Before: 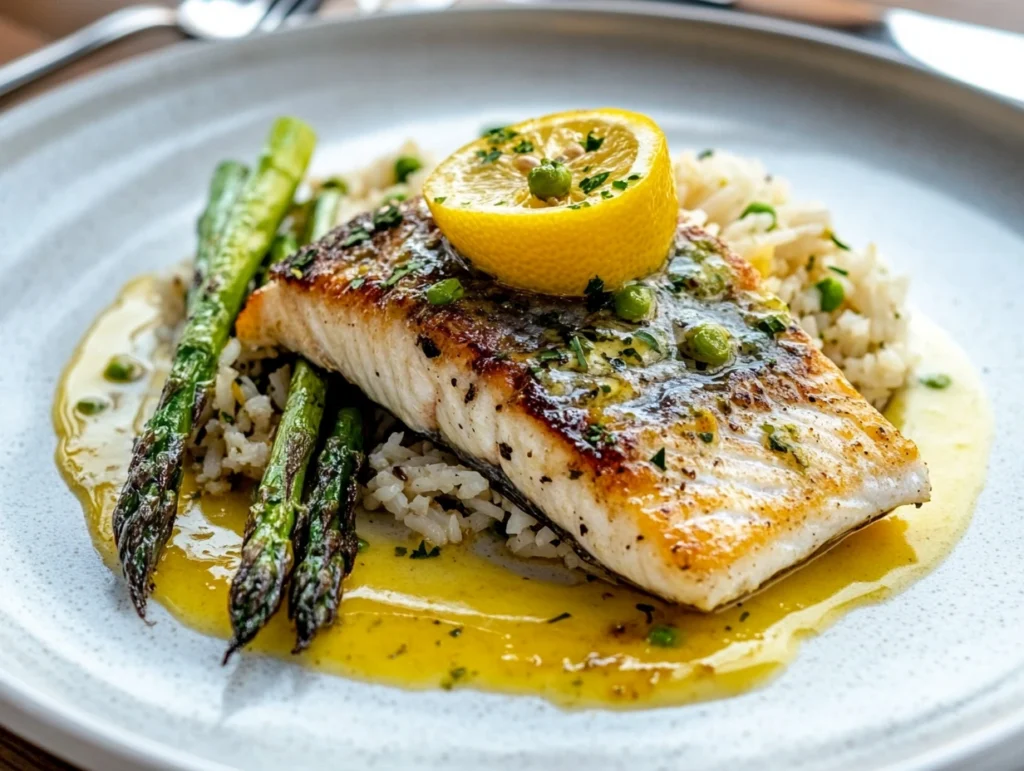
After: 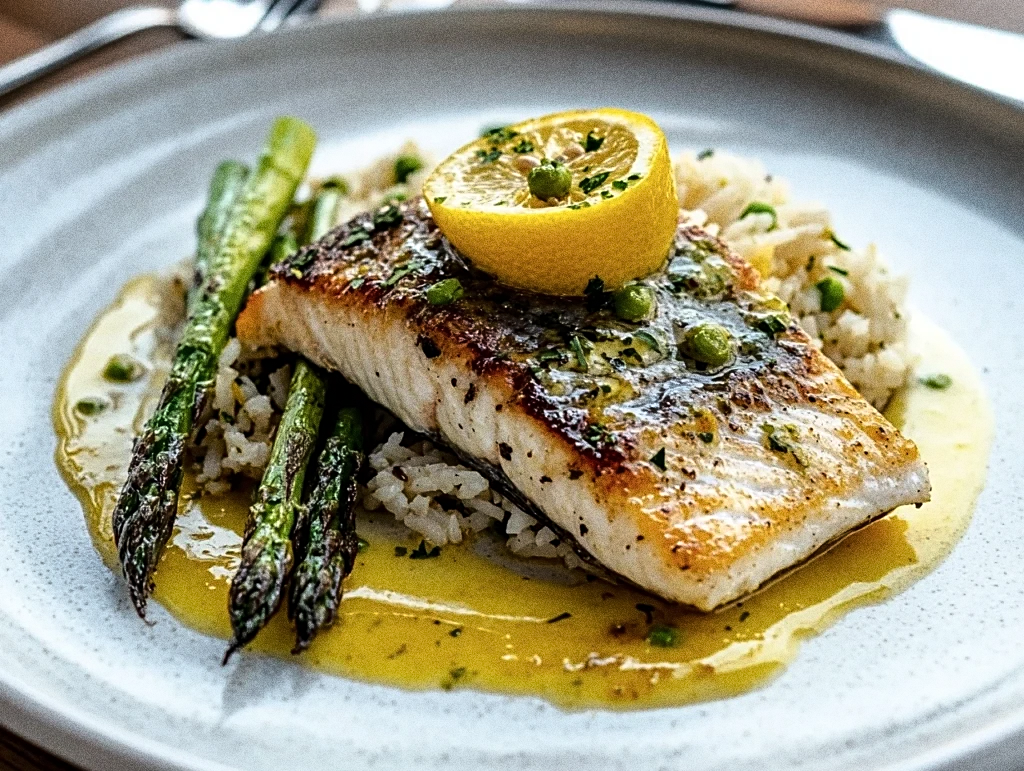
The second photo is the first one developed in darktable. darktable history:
sharpen: on, module defaults
grain: coarseness 0.09 ISO, strength 40%
tone curve: curves: ch0 [(0, 0) (0.224, 0.12) (0.375, 0.296) (0.528, 0.472) (0.681, 0.634) (0.8, 0.766) (0.873, 0.877) (1, 1)], preserve colors basic power
color calibration: illuminant same as pipeline (D50), adaptation none (bypass), gamut compression 1.72
